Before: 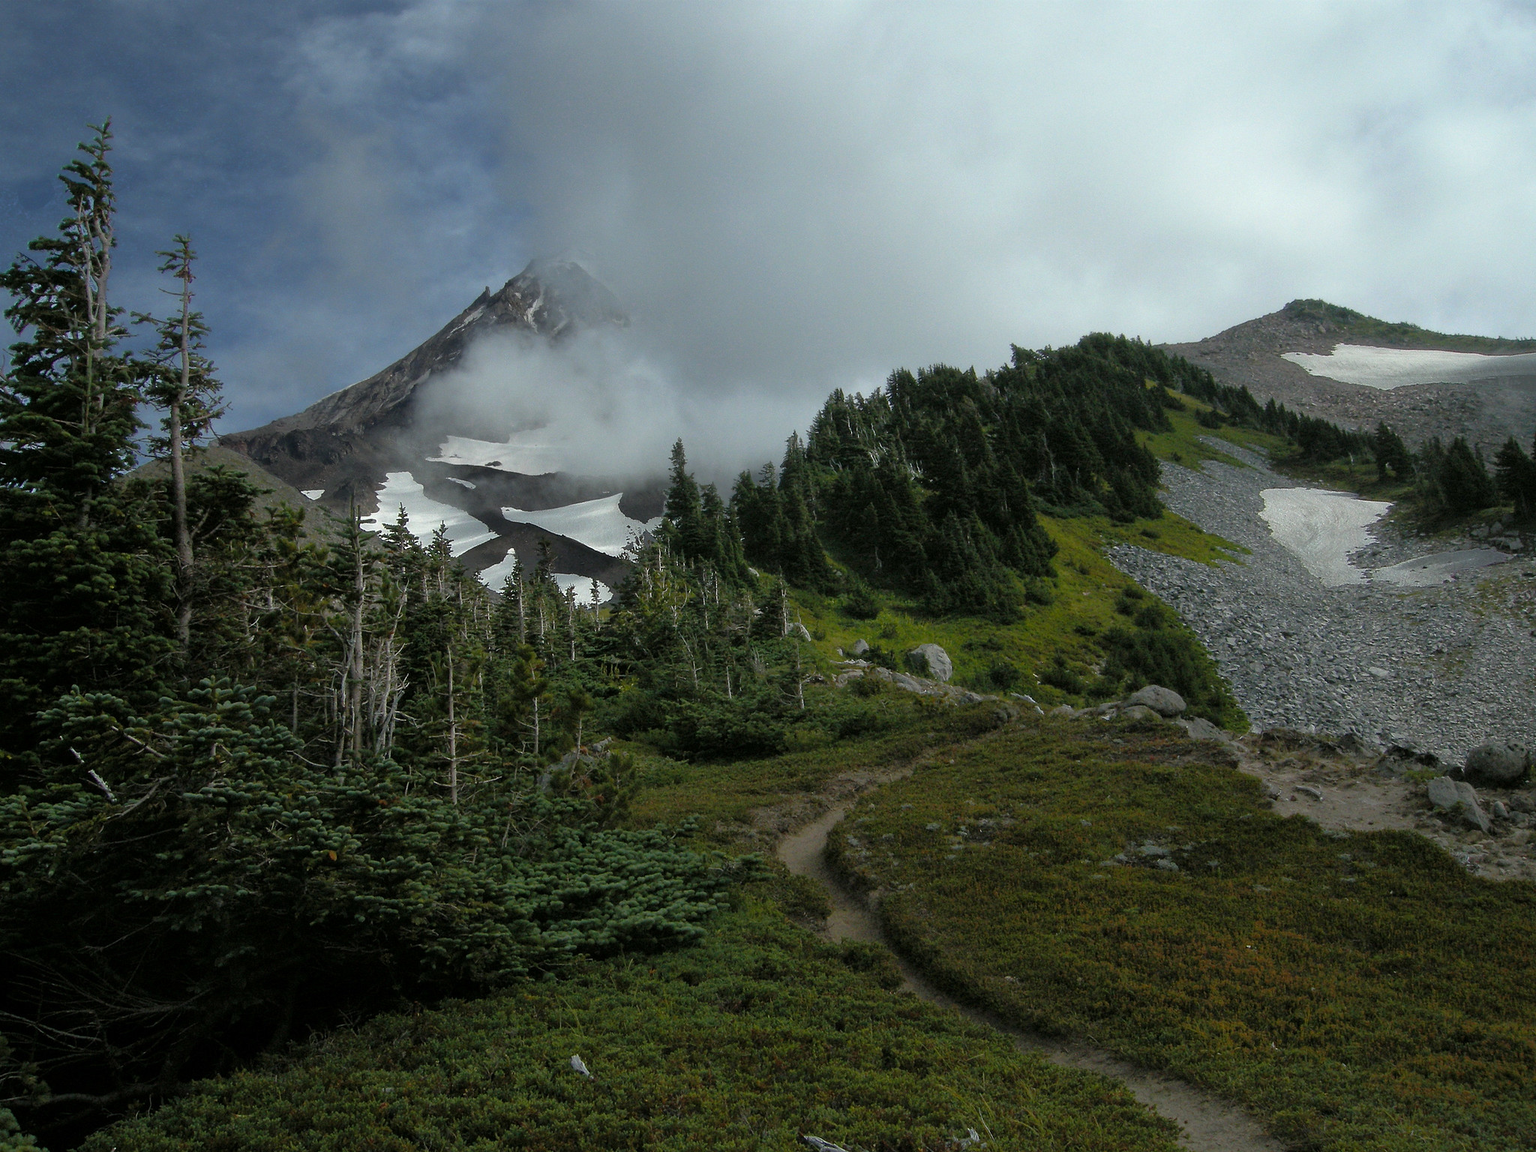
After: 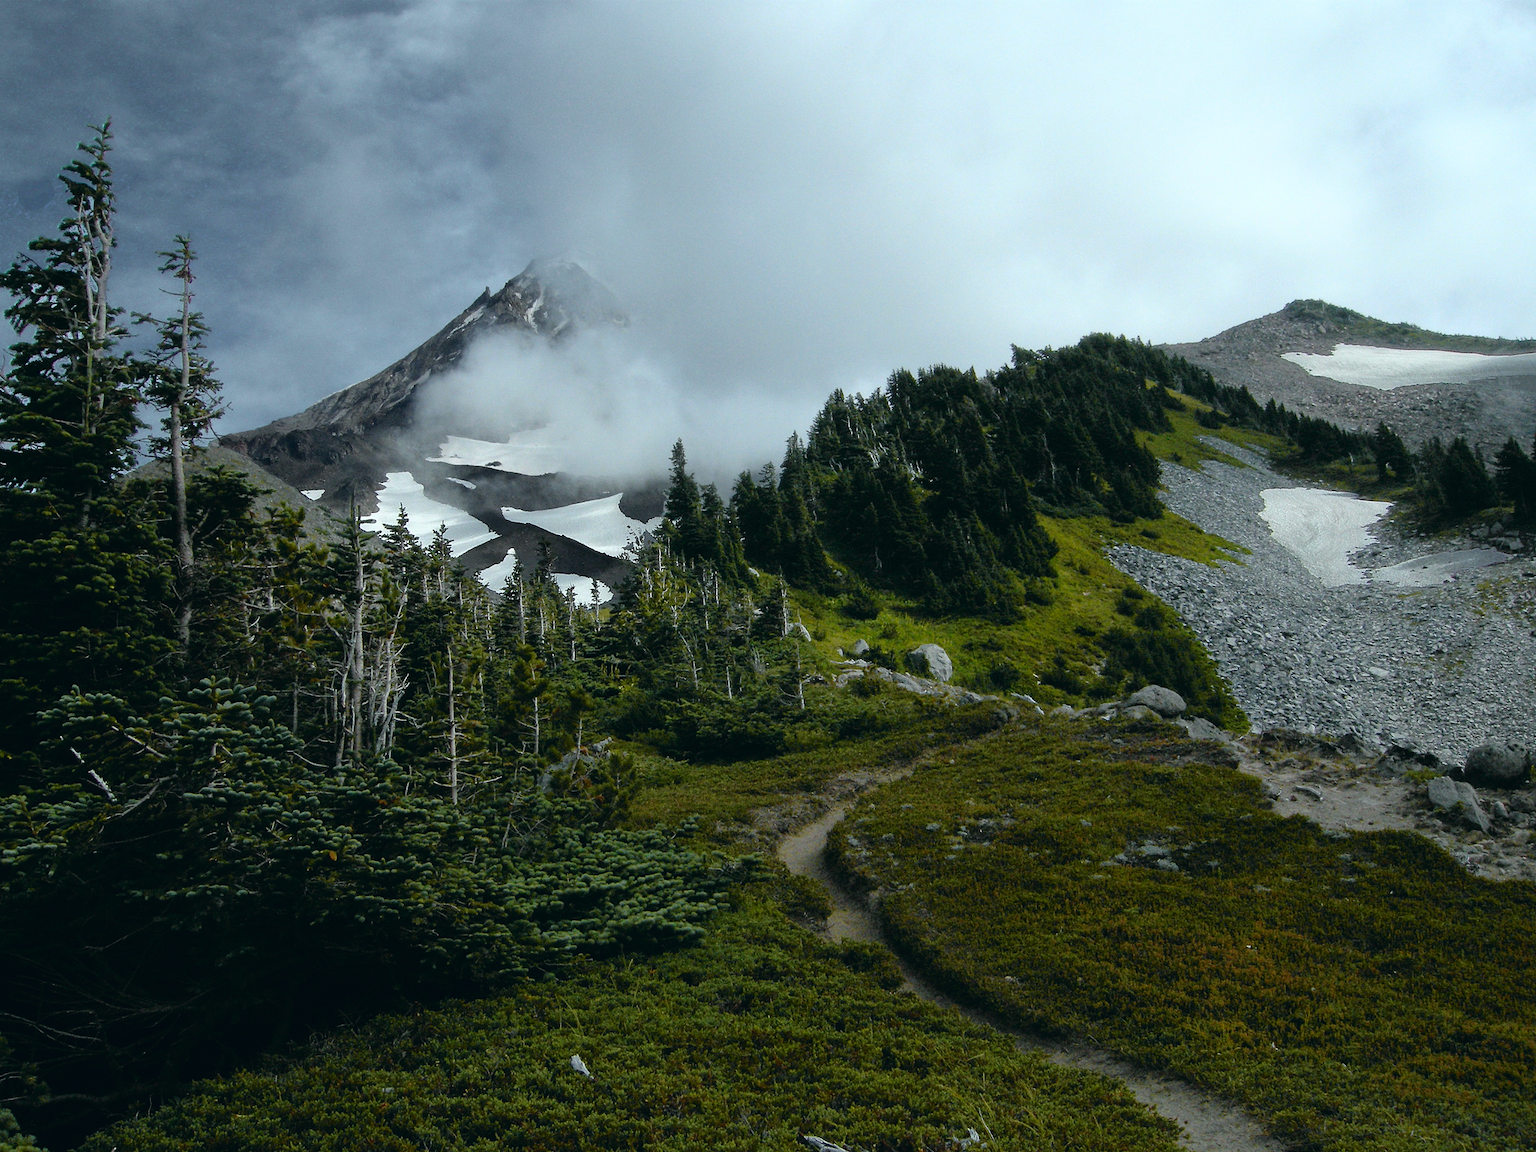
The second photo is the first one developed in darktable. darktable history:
color balance: output saturation 110%
tone curve: curves: ch0 [(0, 0.023) (0.087, 0.065) (0.184, 0.168) (0.45, 0.54) (0.57, 0.683) (0.722, 0.825) (0.877, 0.948) (1, 1)]; ch1 [(0, 0) (0.388, 0.369) (0.44, 0.44) (0.489, 0.481) (0.534, 0.528) (0.657, 0.655) (1, 1)]; ch2 [(0, 0) (0.353, 0.317) (0.408, 0.427) (0.472, 0.46) (0.5, 0.488) (0.537, 0.518) (0.576, 0.592) (0.625, 0.631) (1, 1)], color space Lab, independent channels, preserve colors none
